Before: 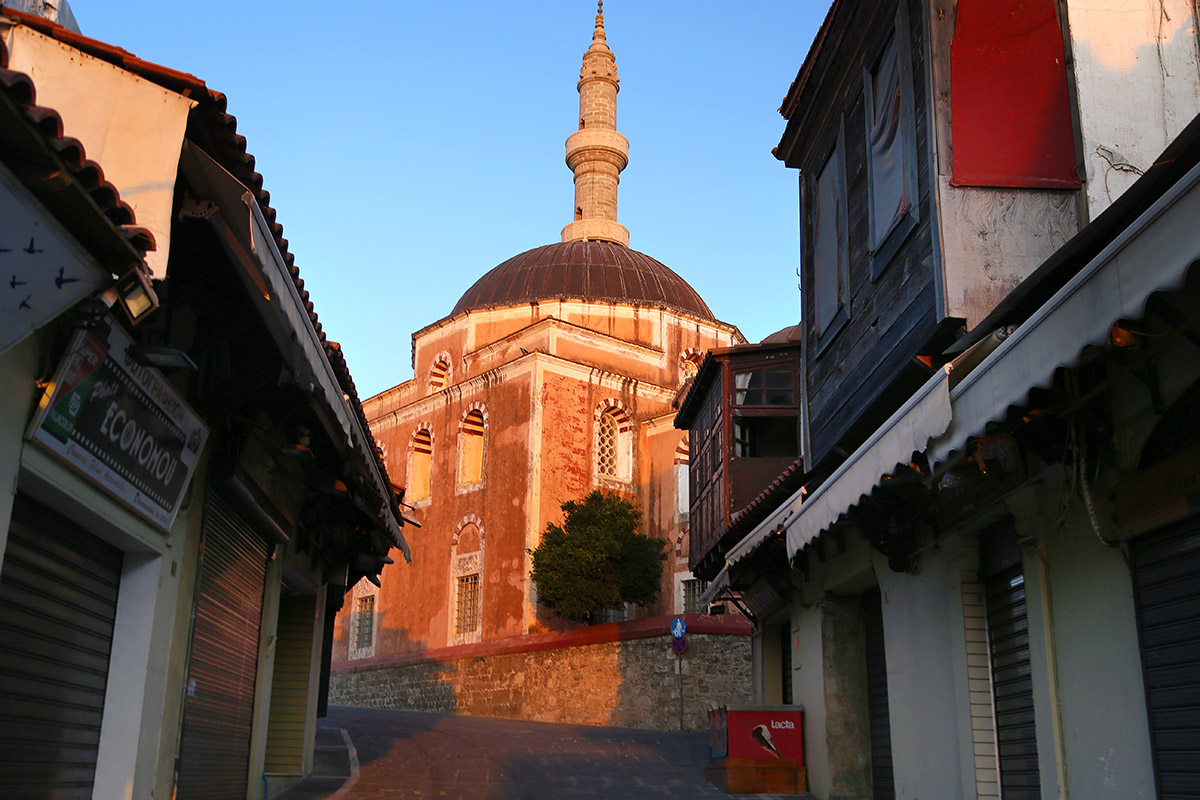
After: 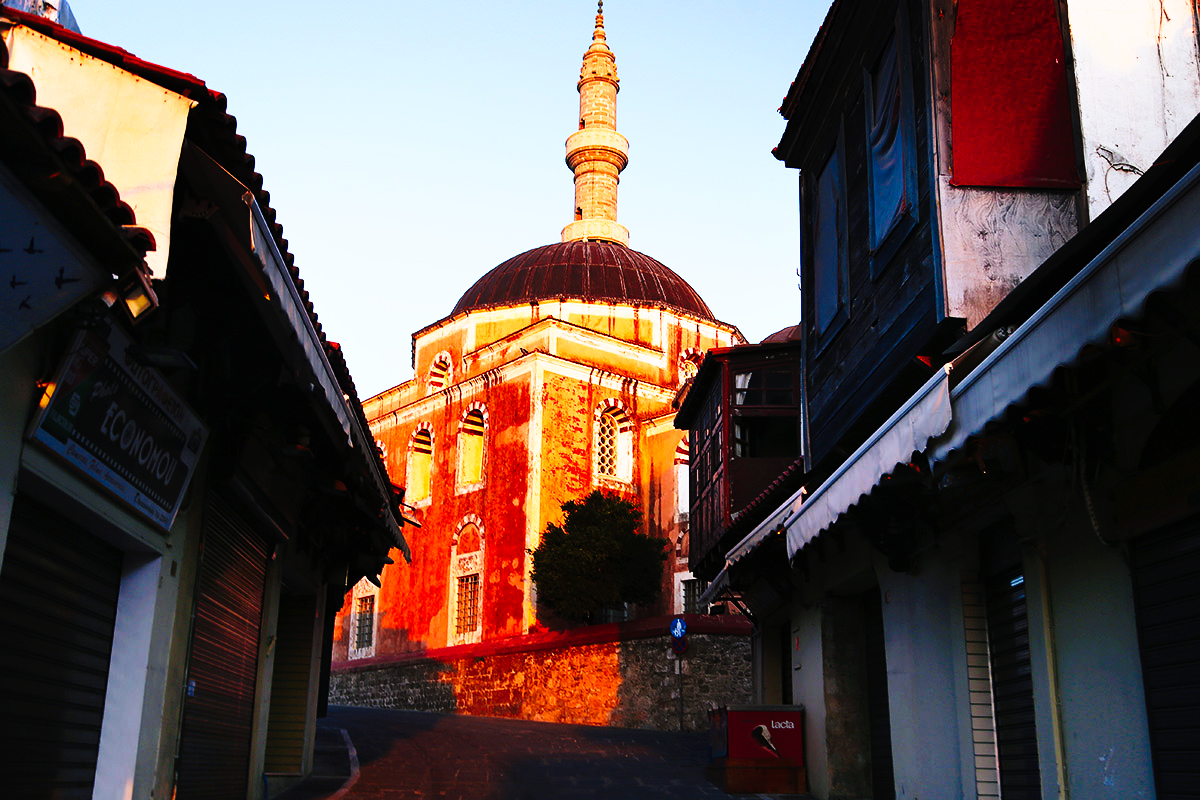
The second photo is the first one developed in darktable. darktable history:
tone curve: curves: ch0 [(0, 0) (0.003, 0.003) (0.011, 0.006) (0.025, 0.012) (0.044, 0.02) (0.069, 0.023) (0.1, 0.029) (0.136, 0.037) (0.177, 0.058) (0.224, 0.084) (0.277, 0.137) (0.335, 0.209) (0.399, 0.336) (0.468, 0.478) (0.543, 0.63) (0.623, 0.789) (0.709, 0.903) (0.801, 0.967) (0.898, 0.987) (1, 1)], preserve colors none
color calibration: illuminant as shot in camera, x 0.358, y 0.373, temperature 4628.91 K
